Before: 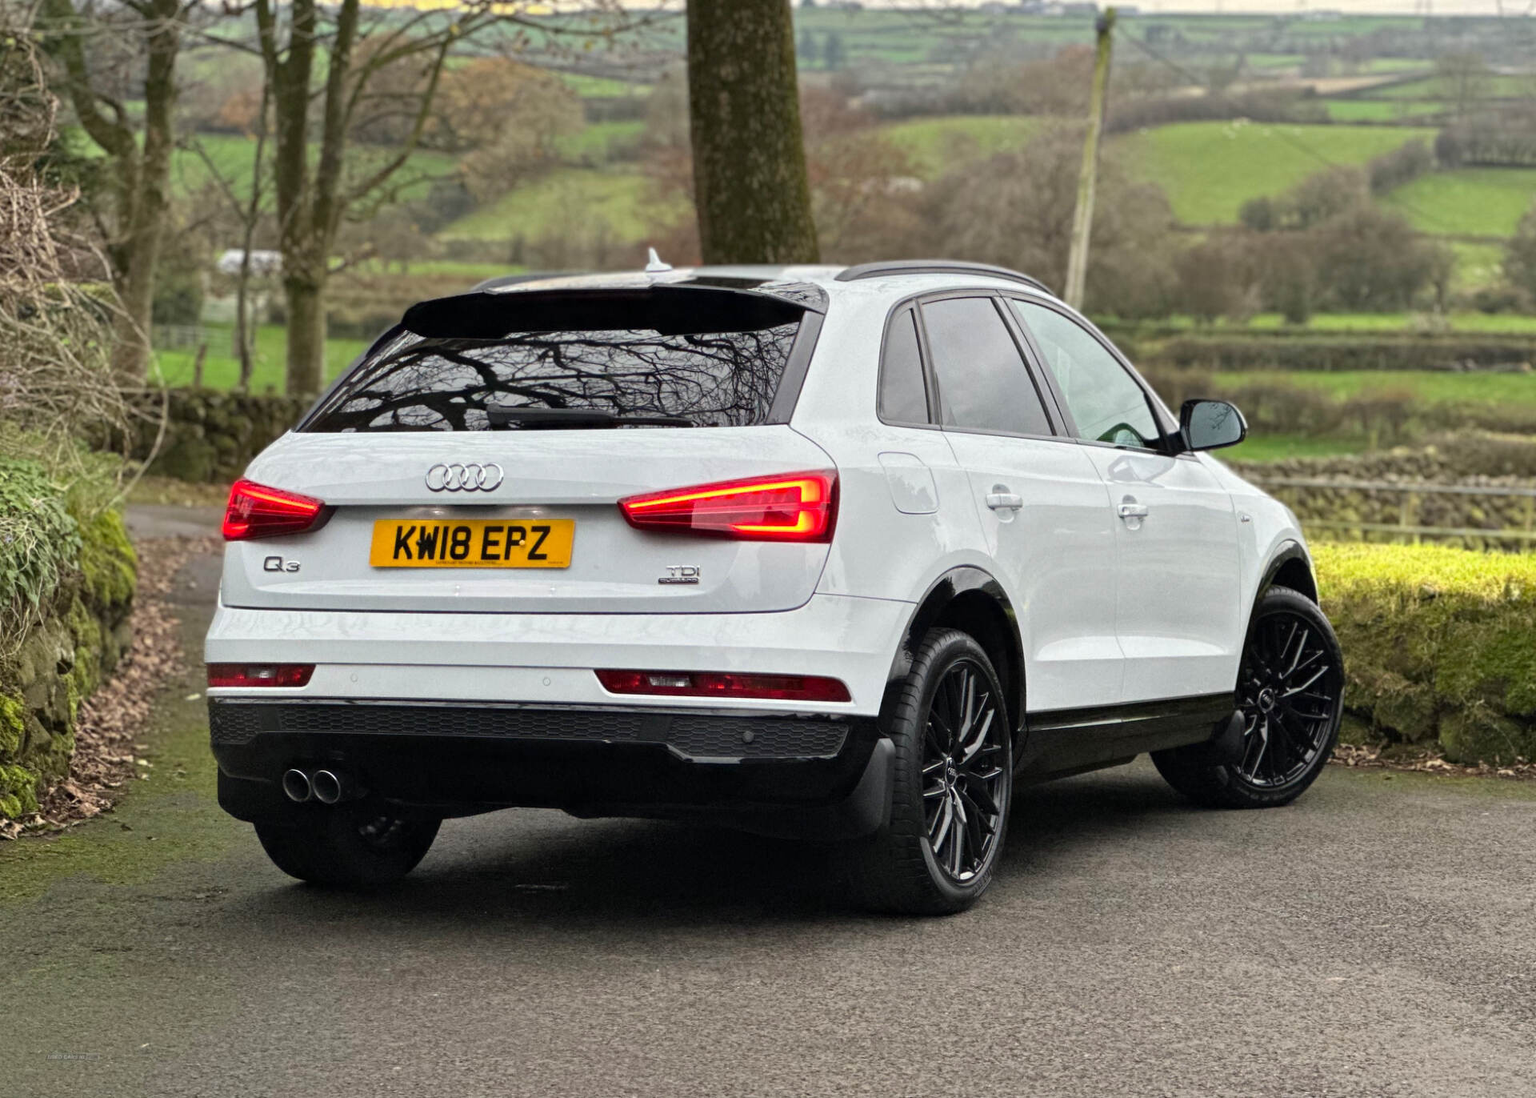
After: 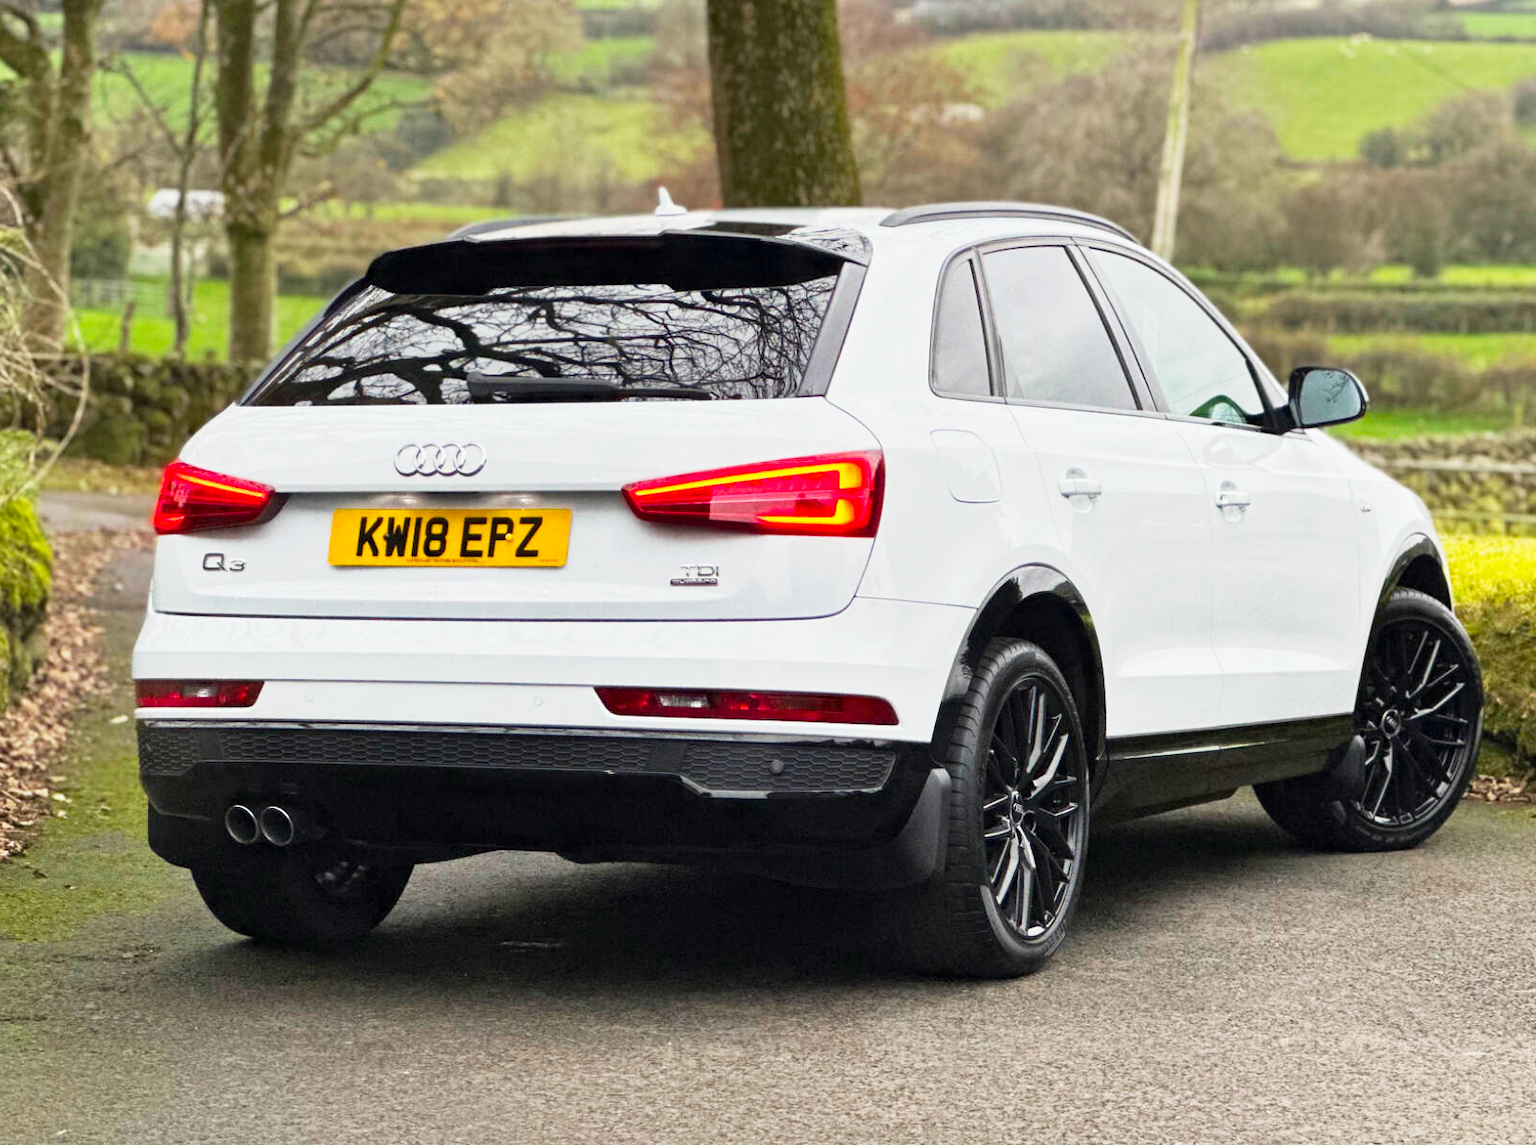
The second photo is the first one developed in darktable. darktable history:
crop: left 6.056%, top 8.164%, right 9.532%, bottom 3.724%
color balance rgb: perceptual saturation grading › global saturation 25.634%, perceptual brilliance grading › global brilliance 11.167%
base curve: curves: ch0 [(0, 0) (0.088, 0.125) (0.176, 0.251) (0.354, 0.501) (0.613, 0.749) (1, 0.877)], preserve colors none
